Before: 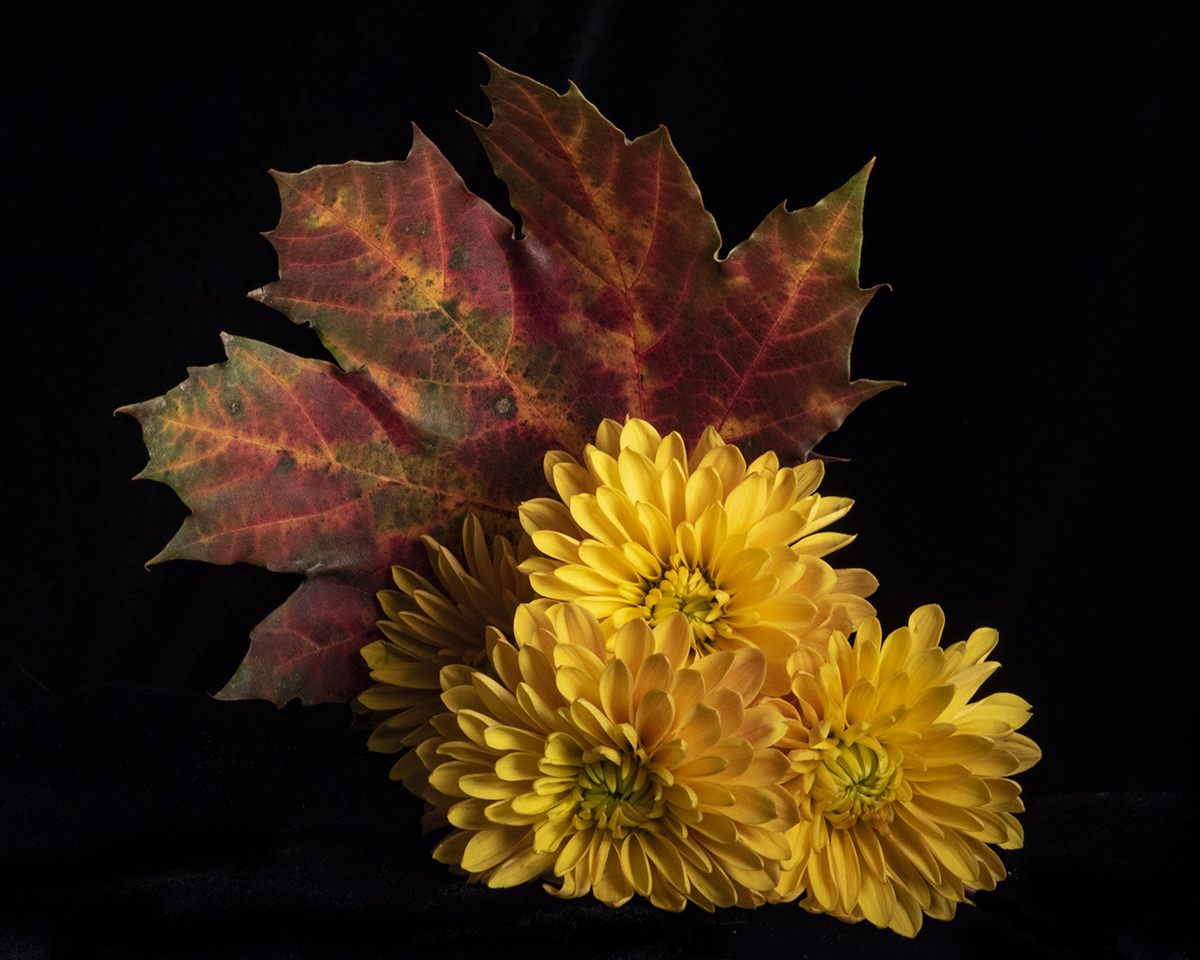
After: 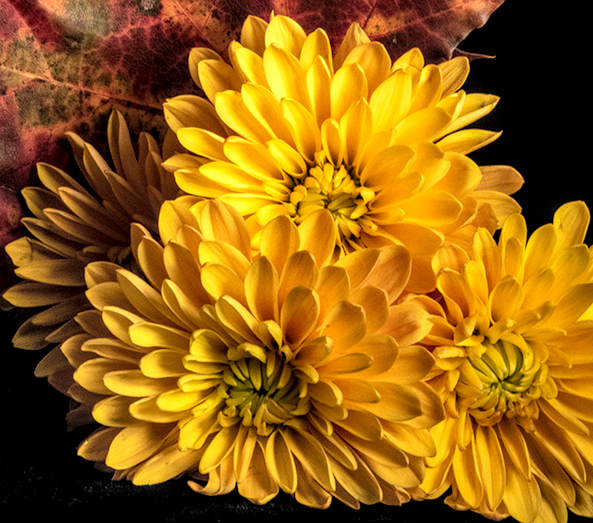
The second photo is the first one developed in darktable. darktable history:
shadows and highlights: radius 101.67, shadows 50.46, highlights -63.94, soften with gaussian
color correction: highlights a* 0.876, highlights b* 2.87, saturation 1.06
local contrast: detail 160%
crop: left 29.616%, top 42.02%, right 20.949%, bottom 3.465%
contrast brightness saturation: brightness 0.123
